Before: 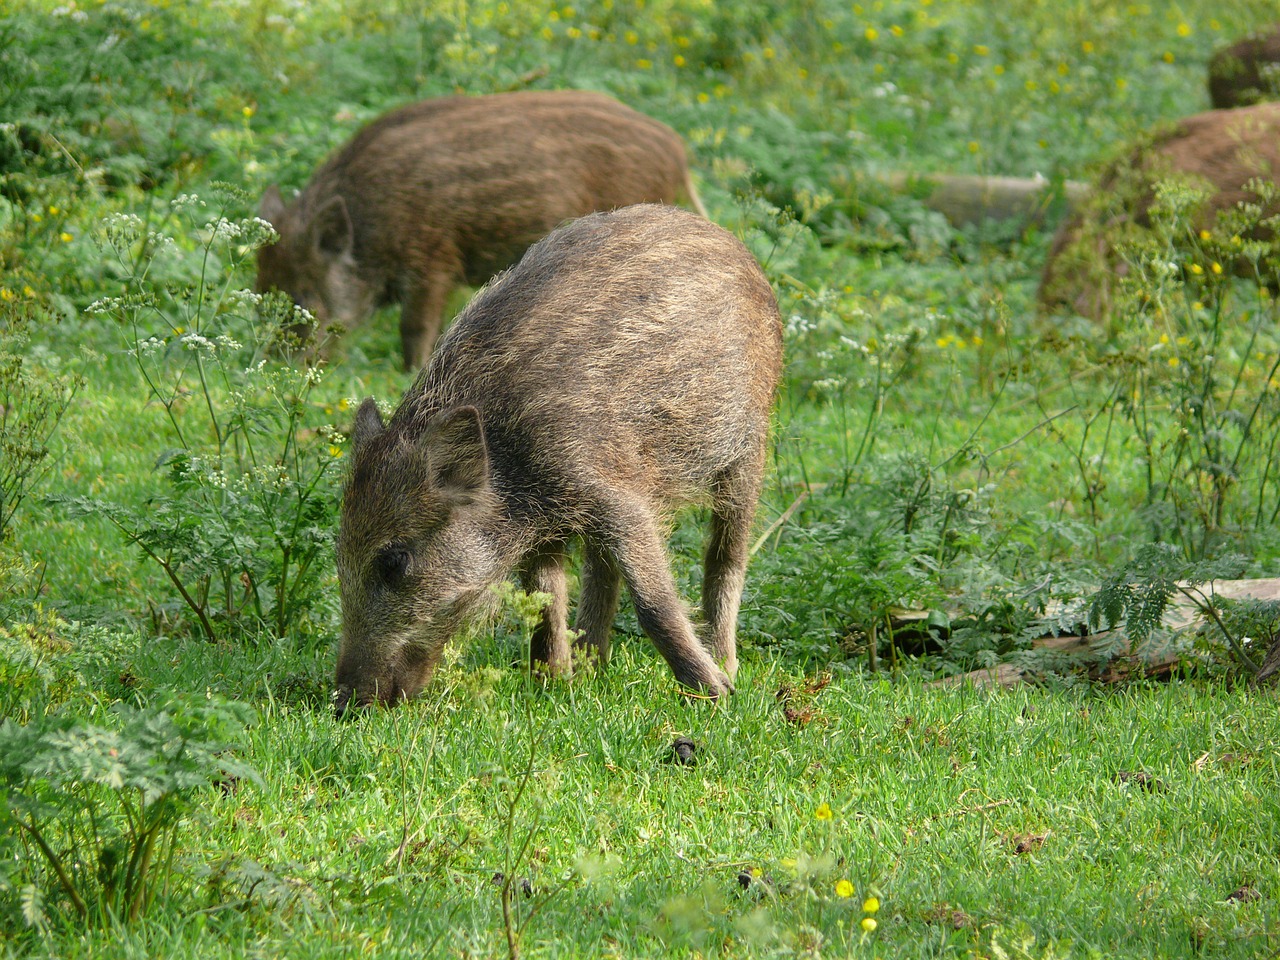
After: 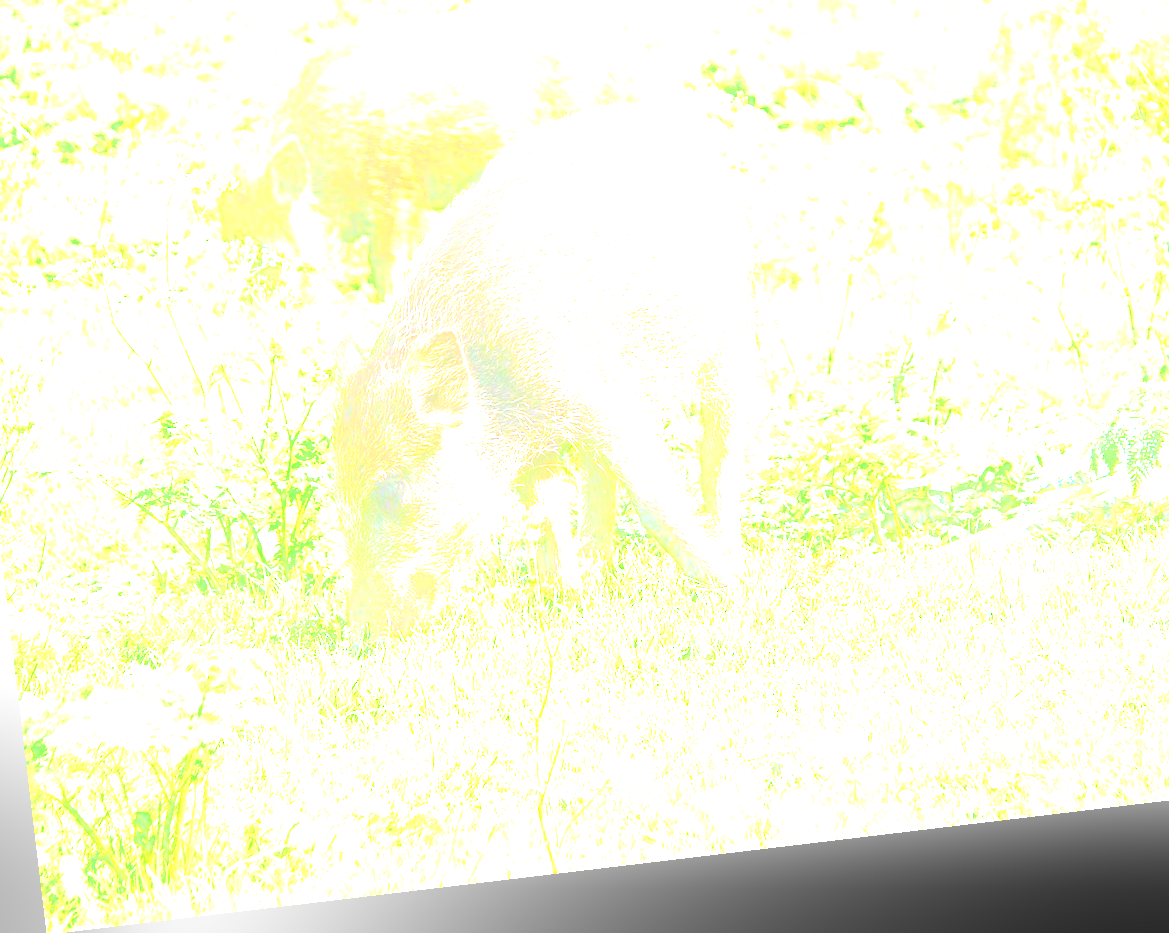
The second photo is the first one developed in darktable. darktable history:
crop and rotate: left 4.842%, top 15.51%, right 10.668%
exposure: black level correction 0, exposure 4 EV, compensate exposure bias true, compensate highlight preservation false
tone equalizer: -8 EV 1 EV, -7 EV 1 EV, -6 EV 1 EV, -5 EV 1 EV, -4 EV 1 EV, -3 EV 0.75 EV, -2 EV 0.5 EV, -1 EV 0.25 EV
rotate and perspective: rotation -6.83°, automatic cropping off
bloom: size 16%, threshold 98%, strength 20%
velvia: strength 39.63%
local contrast: highlights 100%, shadows 100%, detail 120%, midtone range 0.2
